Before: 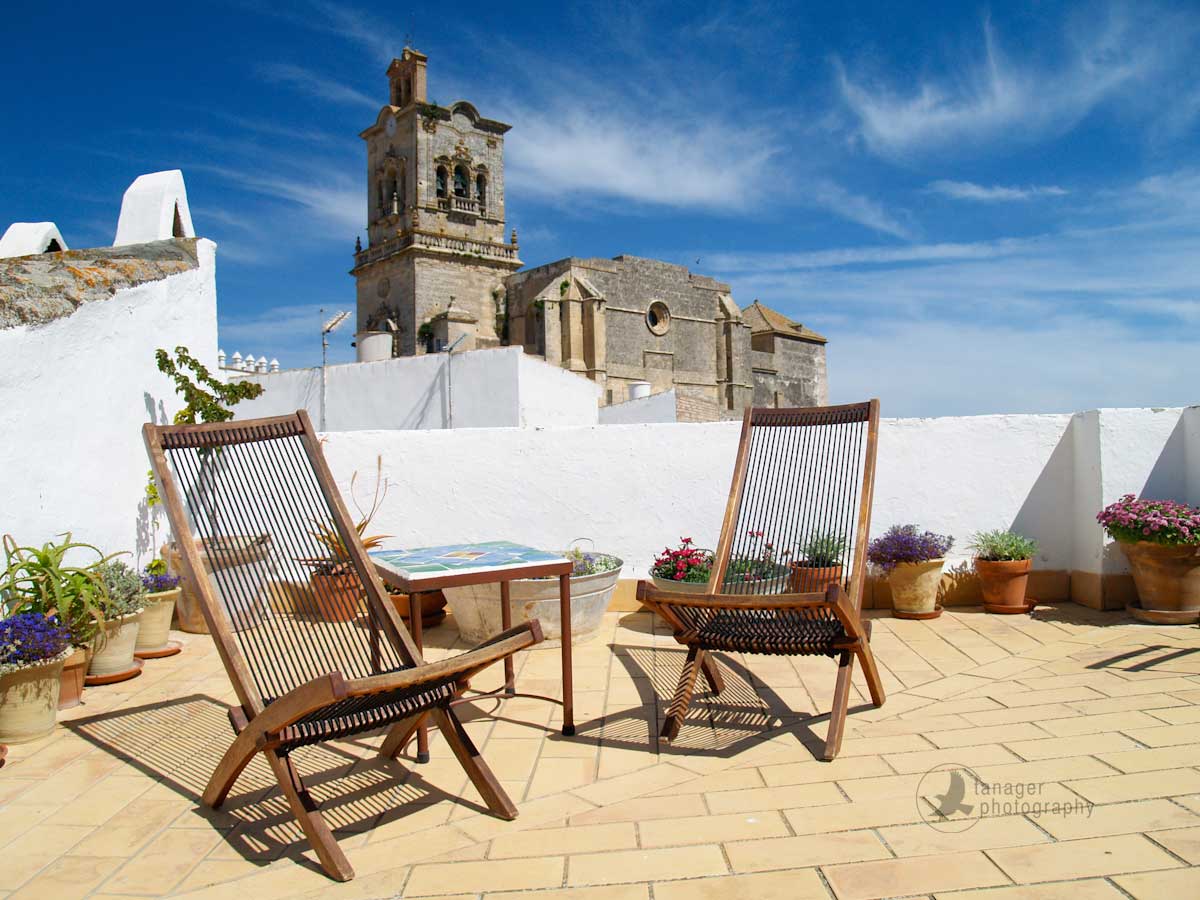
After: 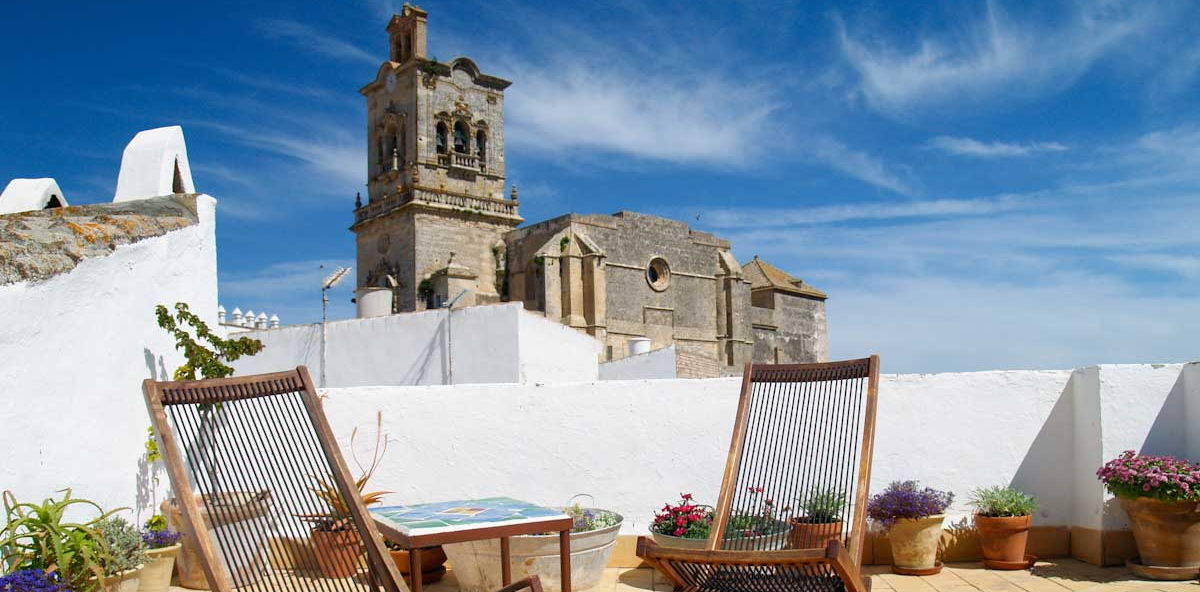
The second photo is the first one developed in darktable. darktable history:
crop and rotate: top 4.926%, bottom 29.256%
